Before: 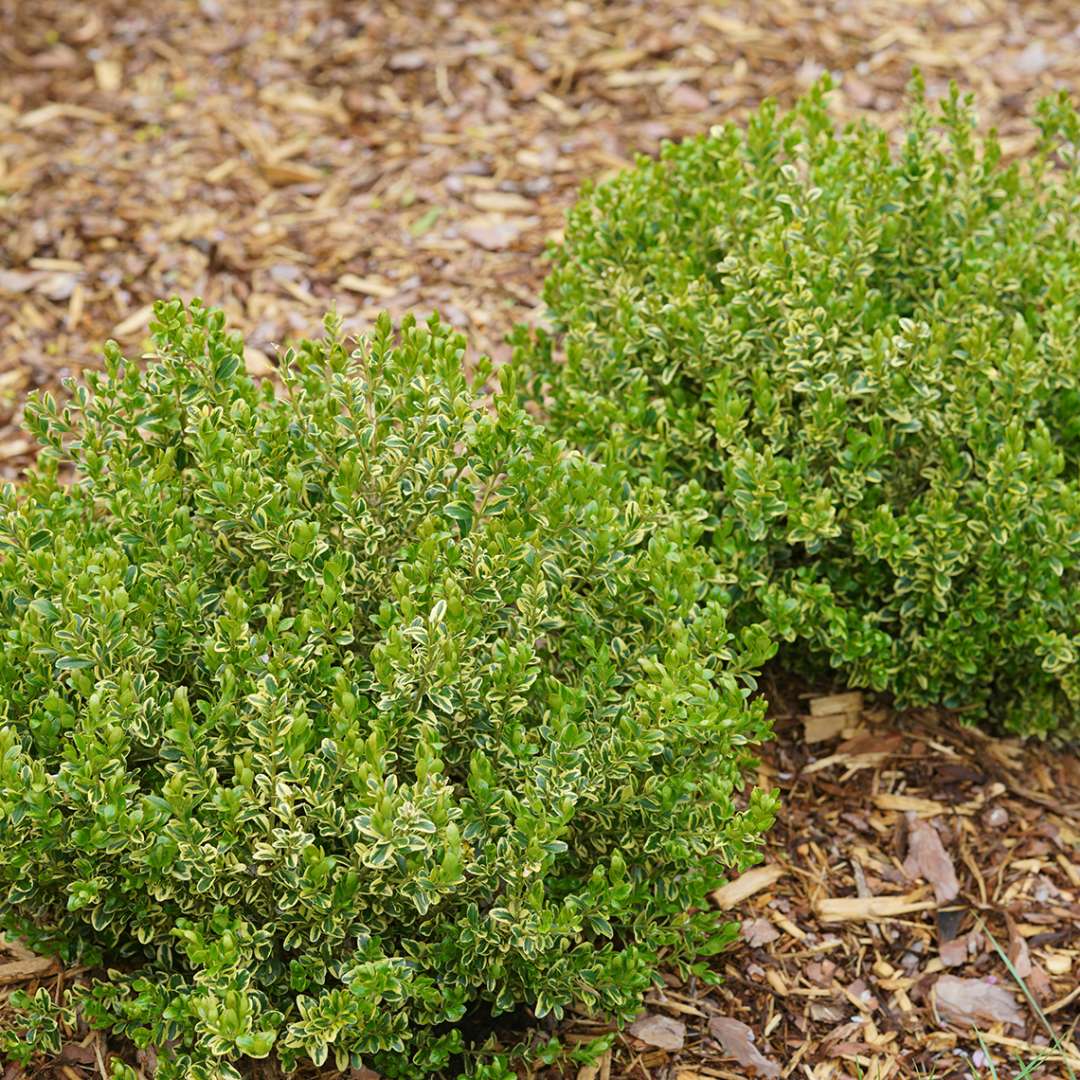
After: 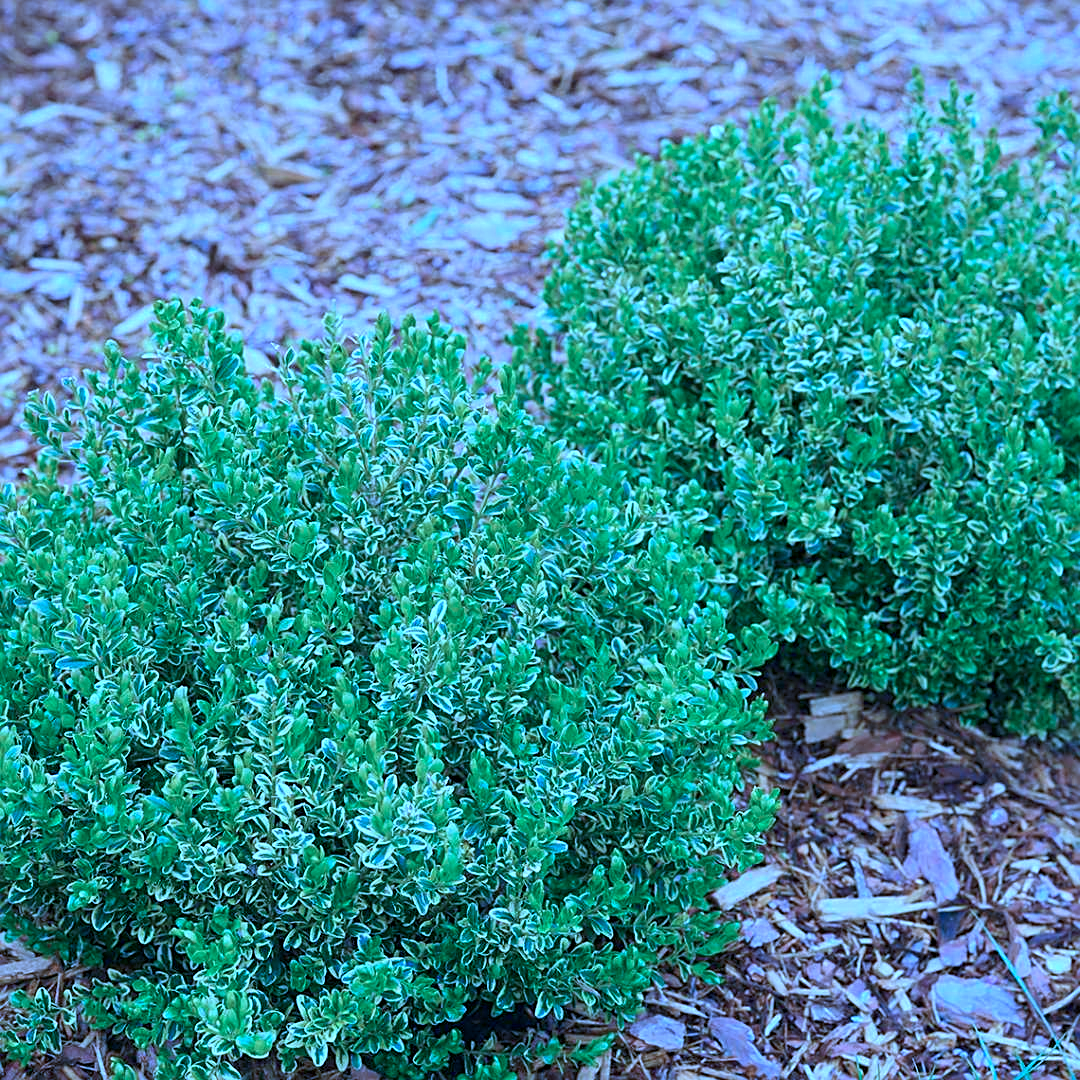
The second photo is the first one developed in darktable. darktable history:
local contrast: highlights 103%, shadows 98%, detail 120%, midtone range 0.2
color calibration: gray › normalize channels true, illuminant as shot in camera, x 0.482, y 0.43, temperature 2420.73 K, gamut compression 0.009
sharpen: amount 0.493
